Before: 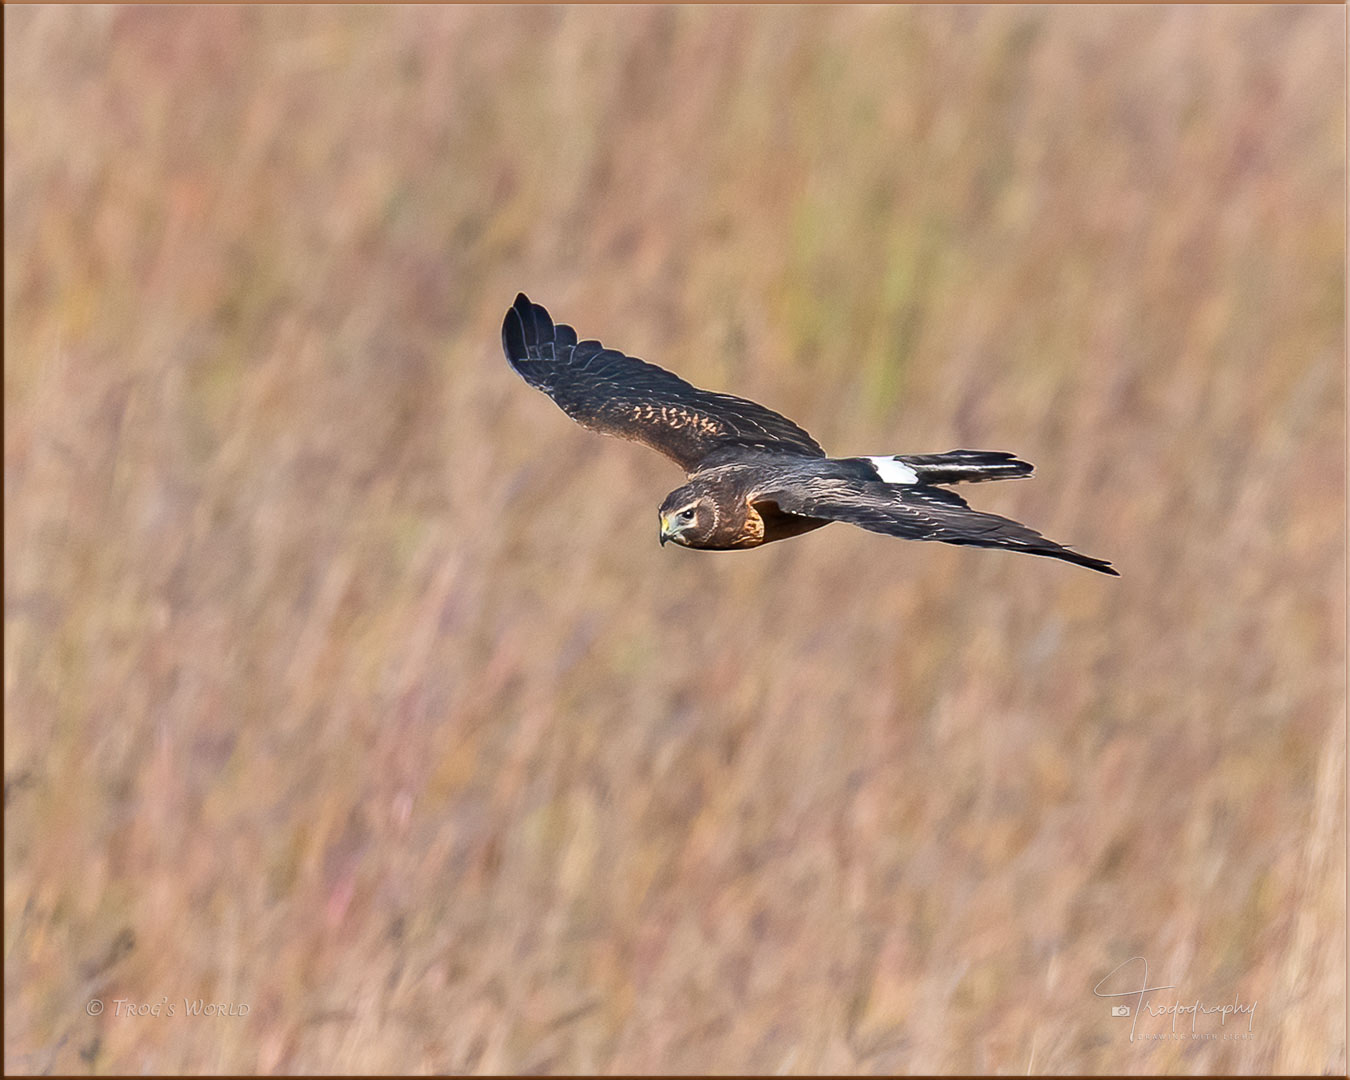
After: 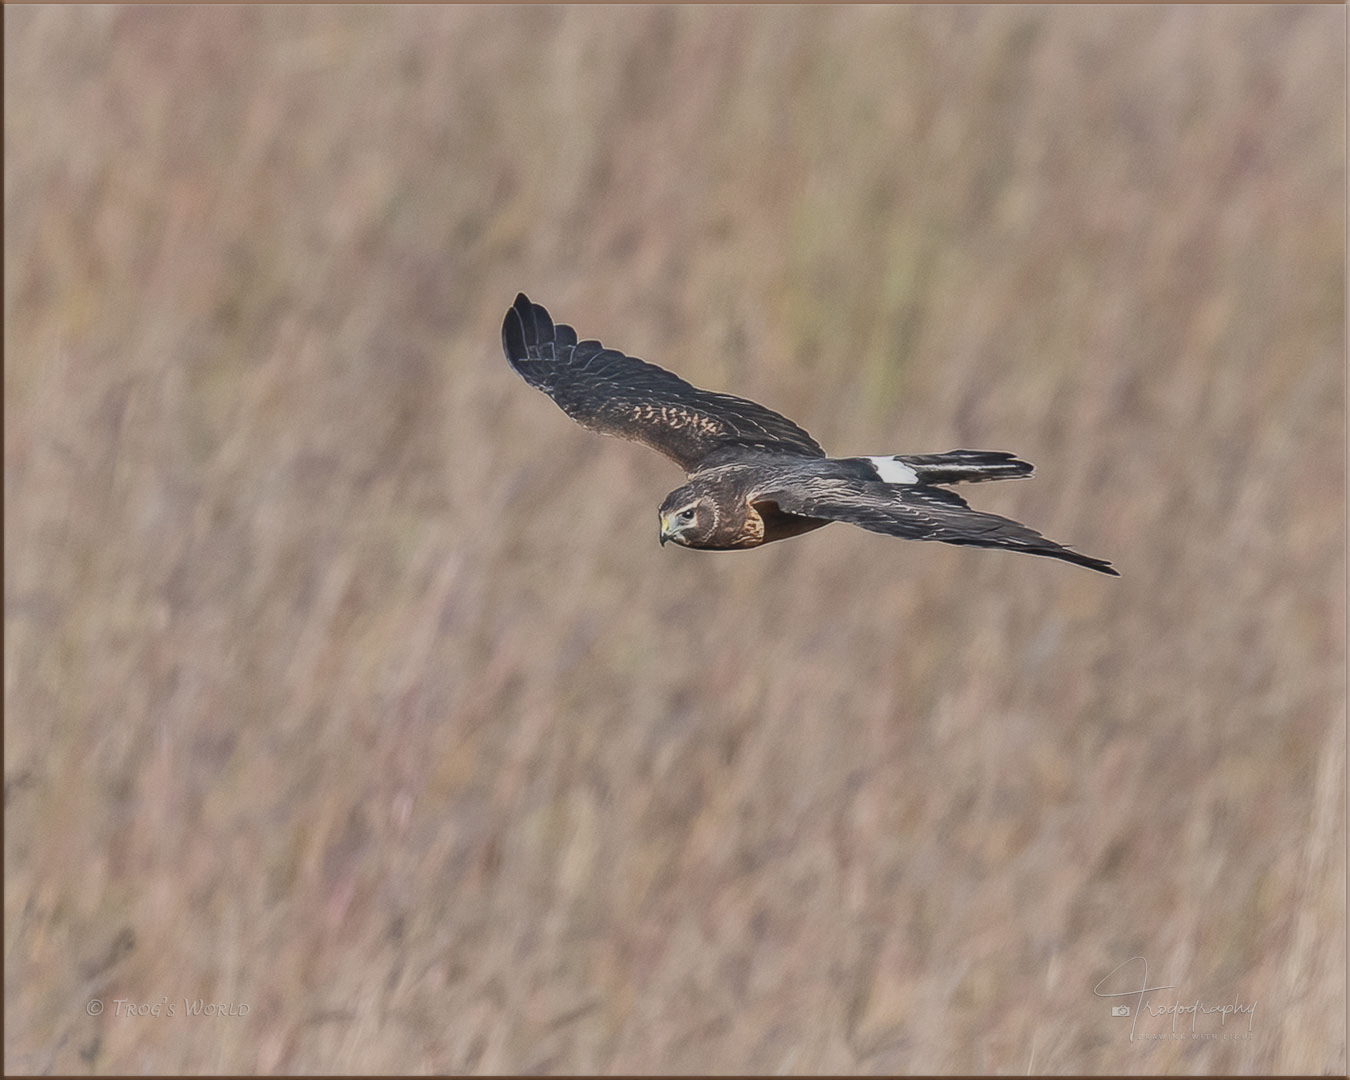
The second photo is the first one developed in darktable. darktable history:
local contrast: on, module defaults
shadows and highlights: shadows -20, white point adjustment -2, highlights -35
contrast brightness saturation: contrast -0.26, saturation -0.43
